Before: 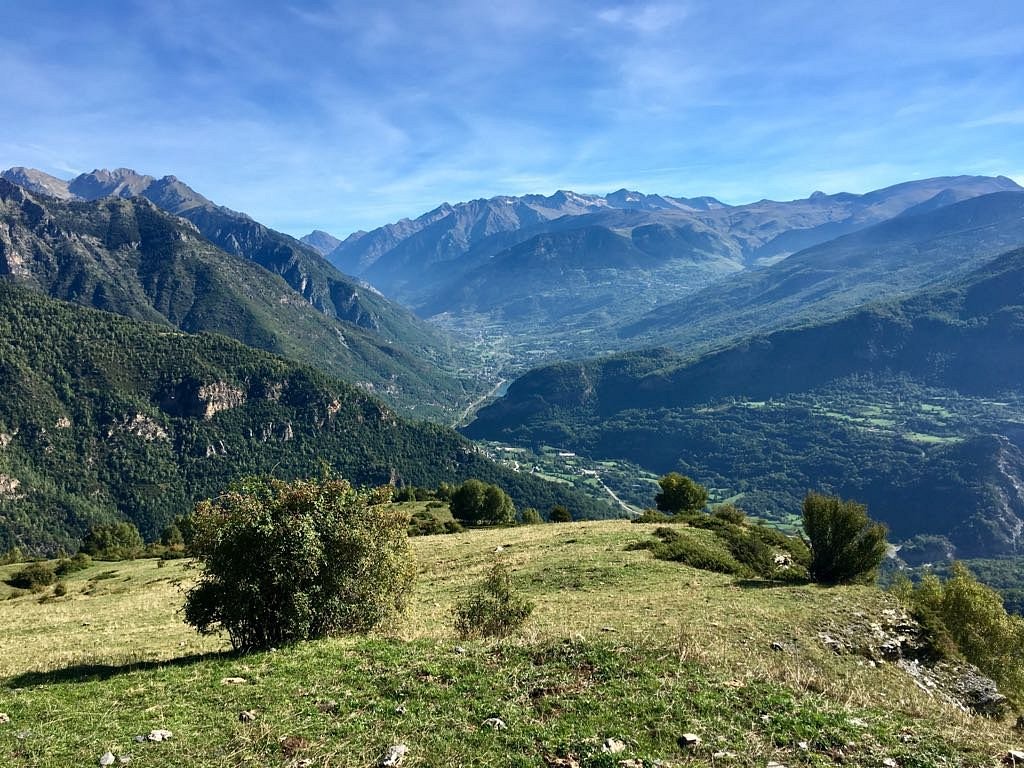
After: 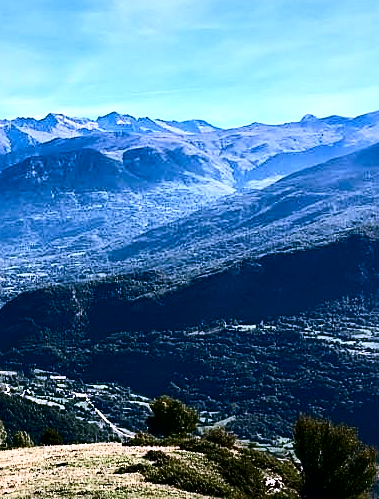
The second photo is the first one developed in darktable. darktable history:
crop and rotate: left 49.764%, top 10.108%, right 13.146%, bottom 24.833%
exposure: exposure -0.26 EV, compensate highlight preservation false
sharpen: on, module defaults
contrast brightness saturation: contrast 0.333, brightness -0.069, saturation 0.173
local contrast: mode bilateral grid, contrast 20, coarseness 50, detail 129%, midtone range 0.2
tone equalizer: -8 EV 0.001 EV, -7 EV -0.002 EV, -6 EV 0.003 EV, -5 EV -0.059 EV, -4 EV -0.114 EV, -3 EV -0.18 EV, -2 EV 0.253 EV, -1 EV 0.706 EV, +0 EV 0.505 EV
color correction: highlights a* 15.13, highlights b* -25.55
